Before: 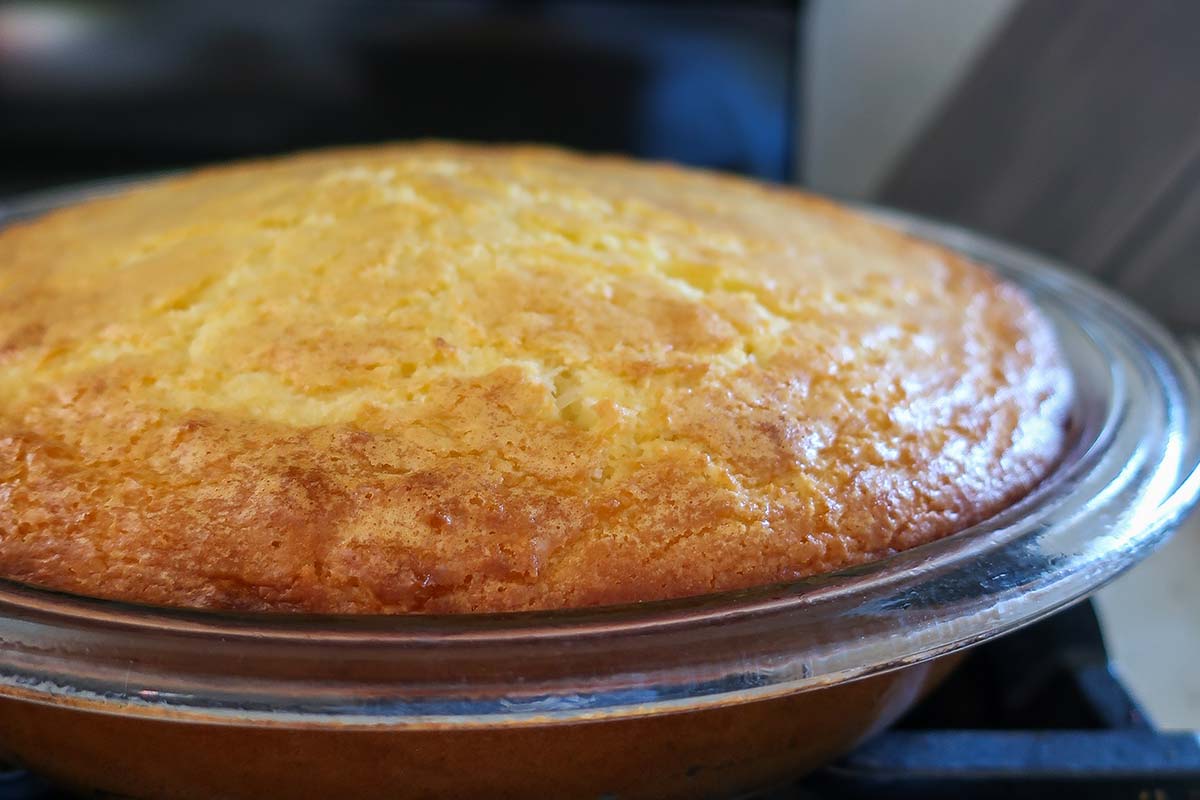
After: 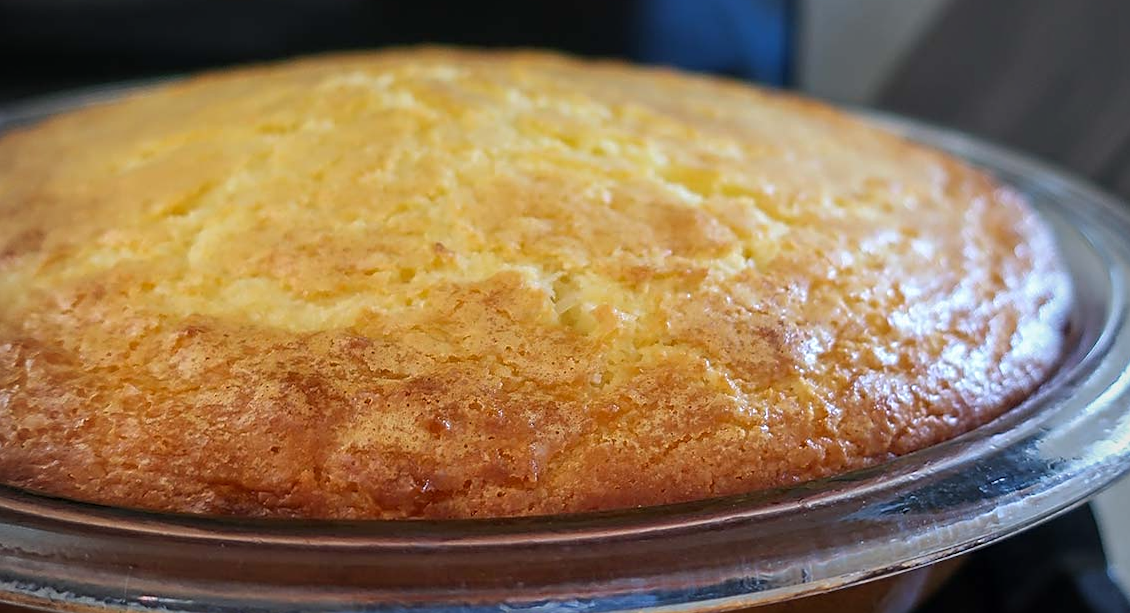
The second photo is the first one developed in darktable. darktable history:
crop and rotate: angle 0.086°, top 11.829%, right 5.602%, bottom 11.305%
vignetting: fall-off radius 60.89%
sharpen: amount 0.489
